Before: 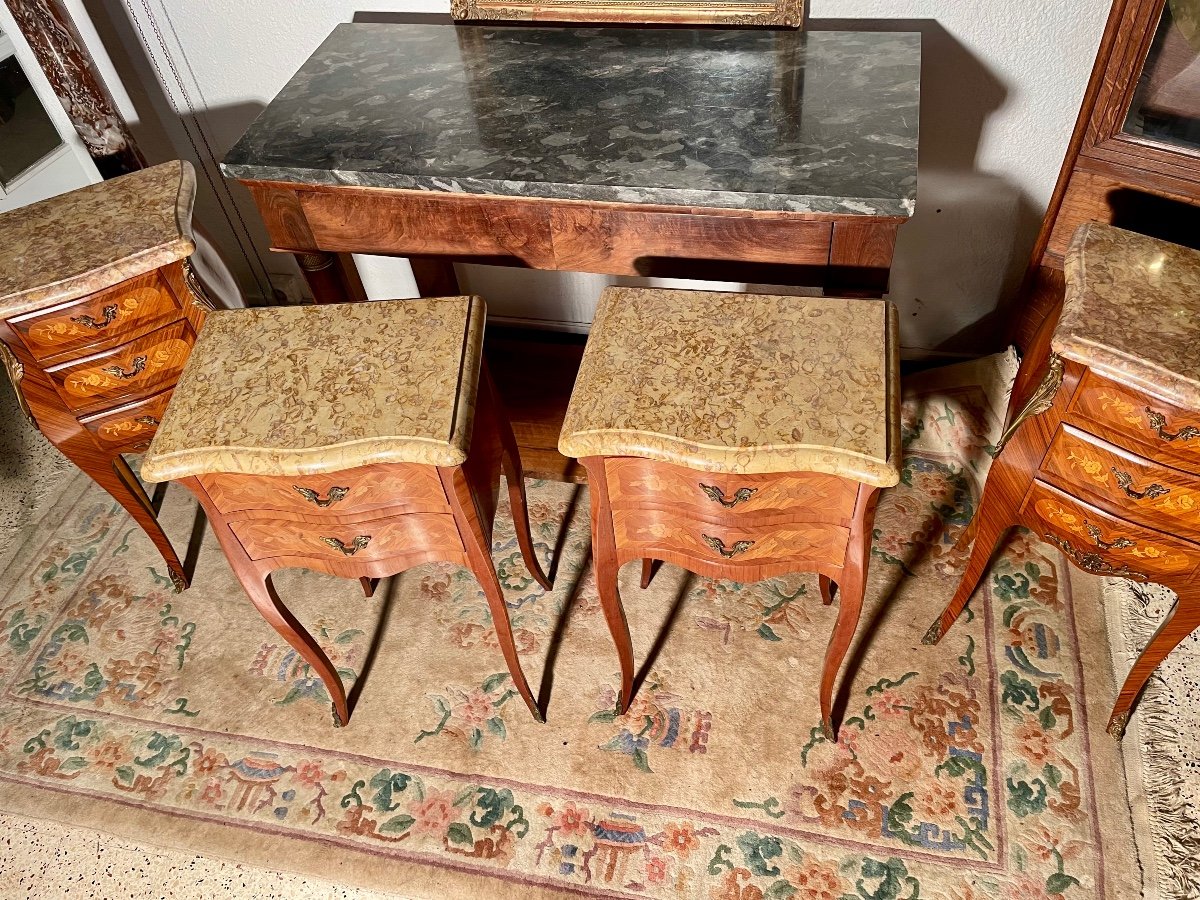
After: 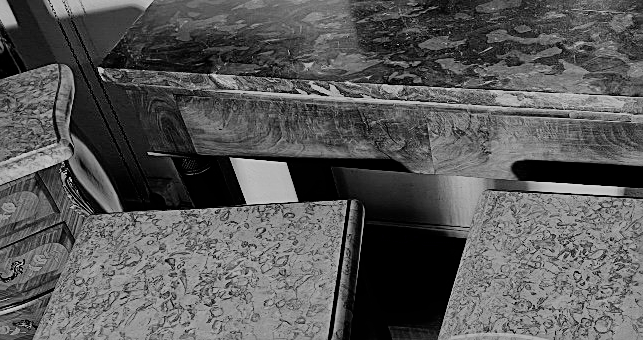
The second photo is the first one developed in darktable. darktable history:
crop: left 10.223%, top 10.725%, right 36.153%, bottom 51.465%
sharpen: on, module defaults
filmic rgb: black relative exposure -6.07 EV, white relative exposure 6.95 EV, hardness 2.25, color science v6 (2022)
color calibration: output gray [0.246, 0.254, 0.501, 0], illuminant same as pipeline (D50), adaptation XYZ, x 0.346, y 0.359, temperature 5010.94 K
